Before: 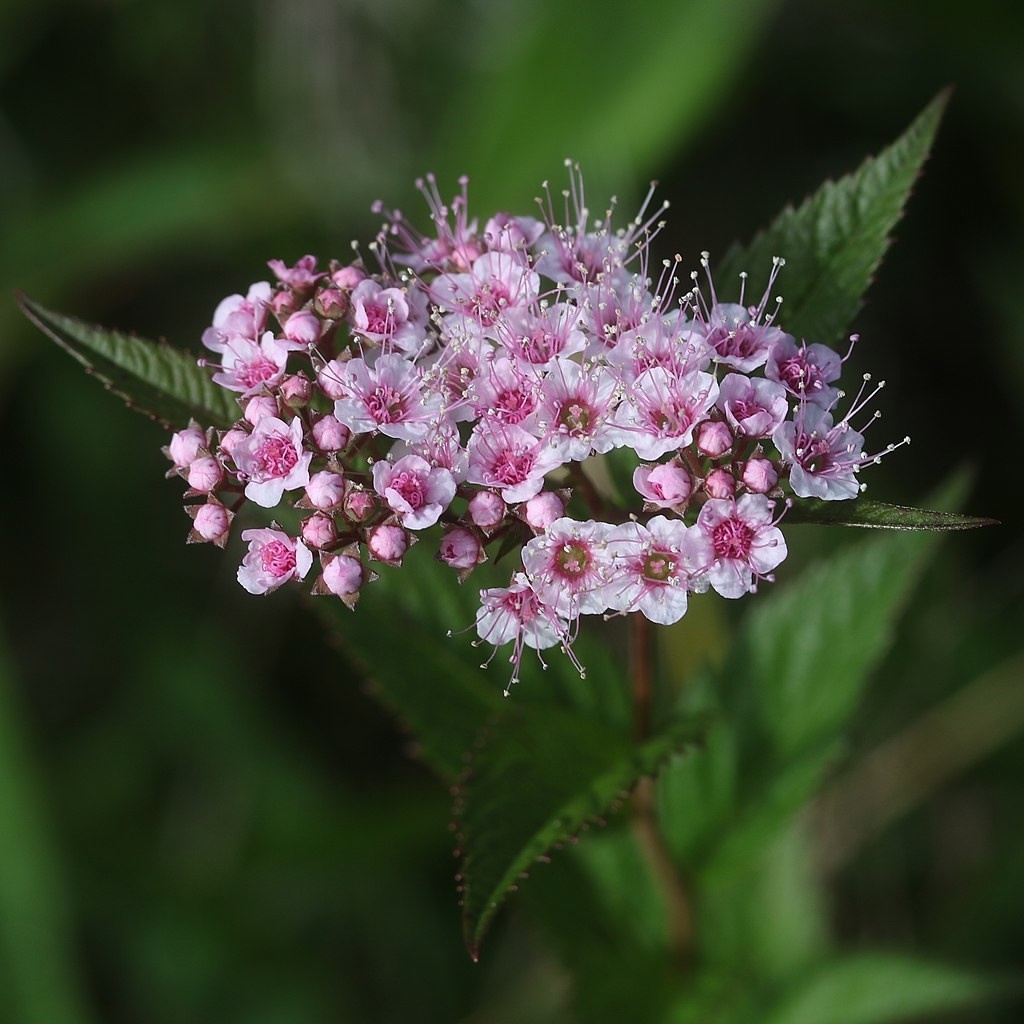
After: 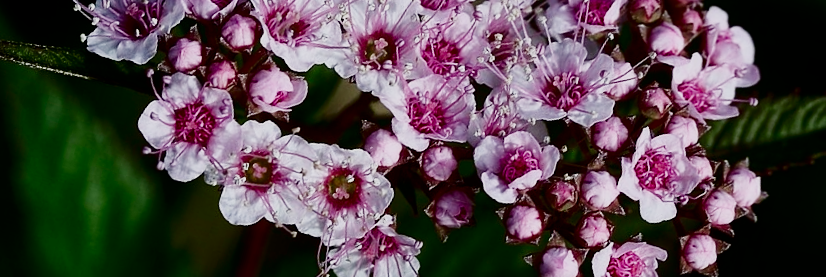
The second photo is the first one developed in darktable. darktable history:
exposure: compensate exposure bias true, compensate highlight preservation false
tone equalizer: -8 EV -1.84 EV, -7 EV -1.16 EV, -6 EV -1.62 EV, smoothing diameter 25%, edges refinement/feathering 10, preserve details guided filter
sigmoid: contrast 1.7, skew -0.2, preserve hue 0%, red attenuation 0.1, red rotation 0.035, green attenuation 0.1, green rotation -0.017, blue attenuation 0.15, blue rotation -0.052, base primaries Rec2020
contrast brightness saturation: contrast 0.19, brightness -0.24, saturation 0.11
crop and rotate: angle 16.12°, top 30.835%, bottom 35.653%
